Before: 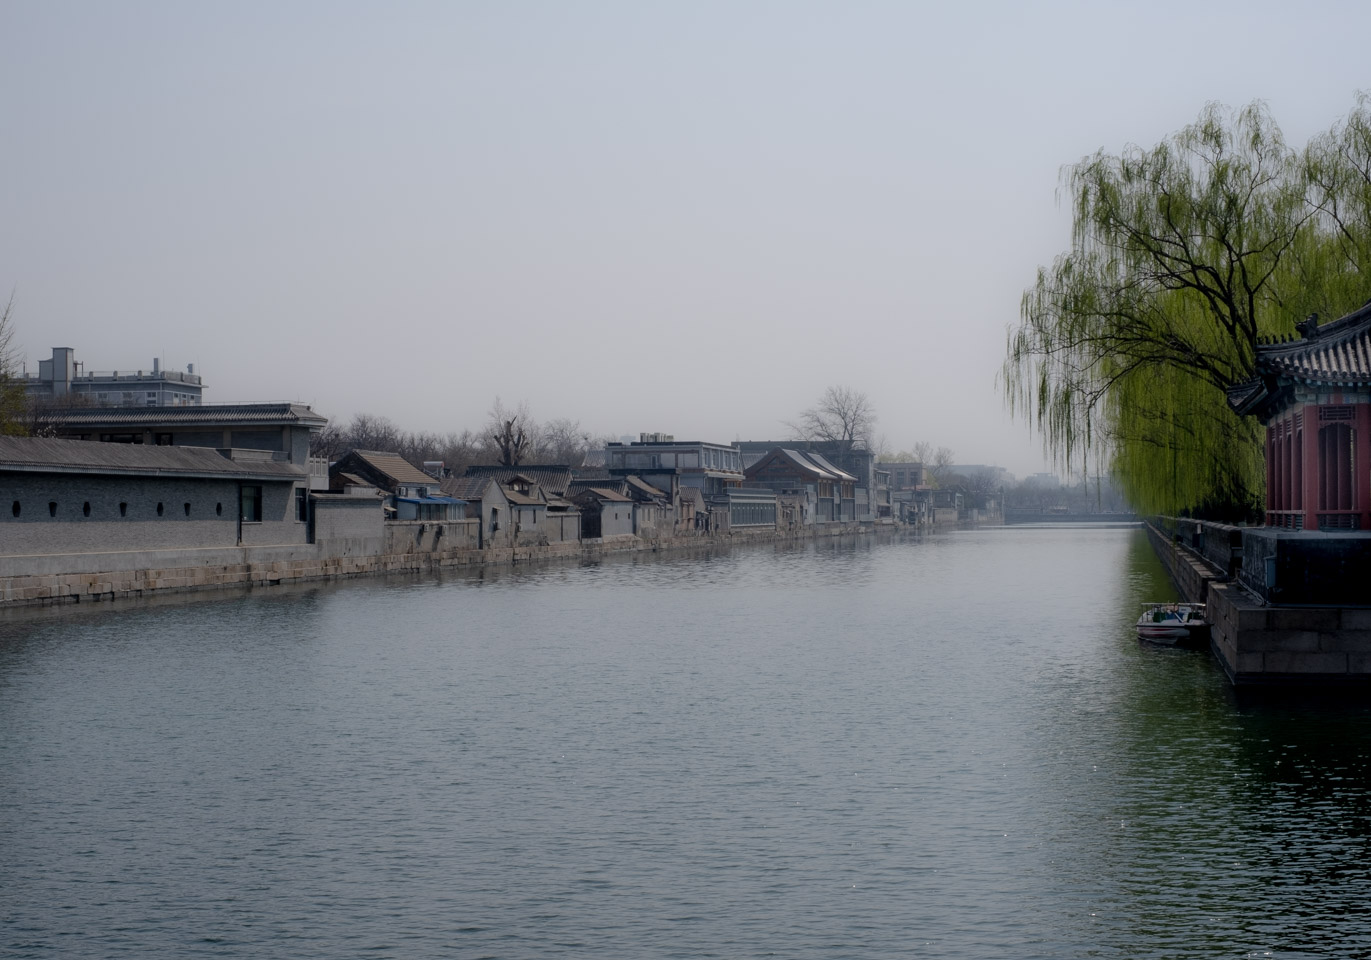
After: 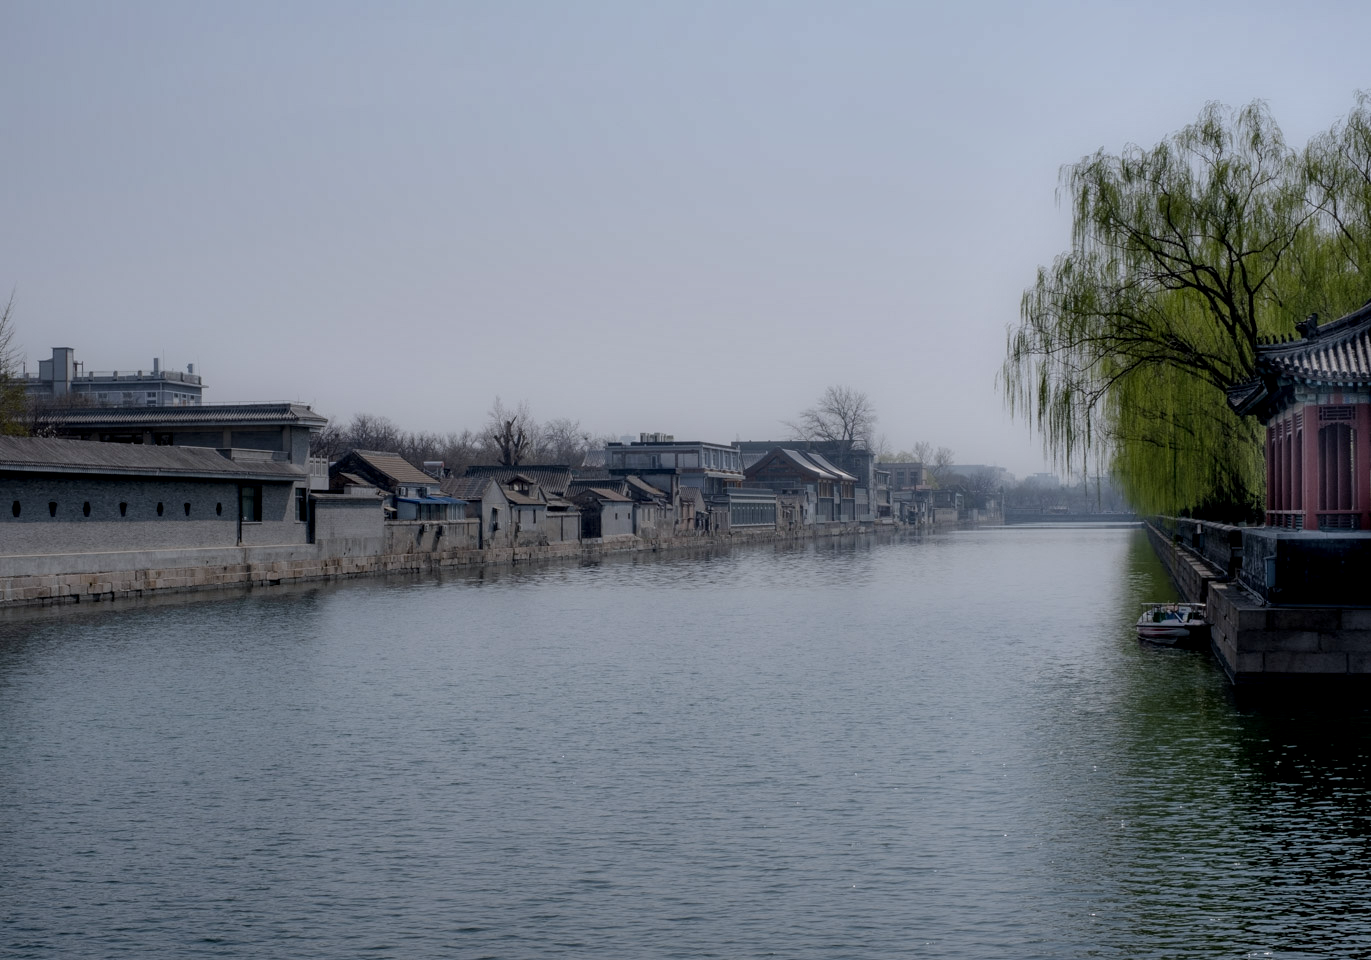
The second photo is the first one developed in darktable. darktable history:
base curve: curves: ch0 [(0, 0) (0.472, 0.455) (1, 1)], preserve colors none
local contrast: on, module defaults
white balance: red 0.98, blue 1.034
shadows and highlights: shadows 25, highlights -48, soften with gaussian
